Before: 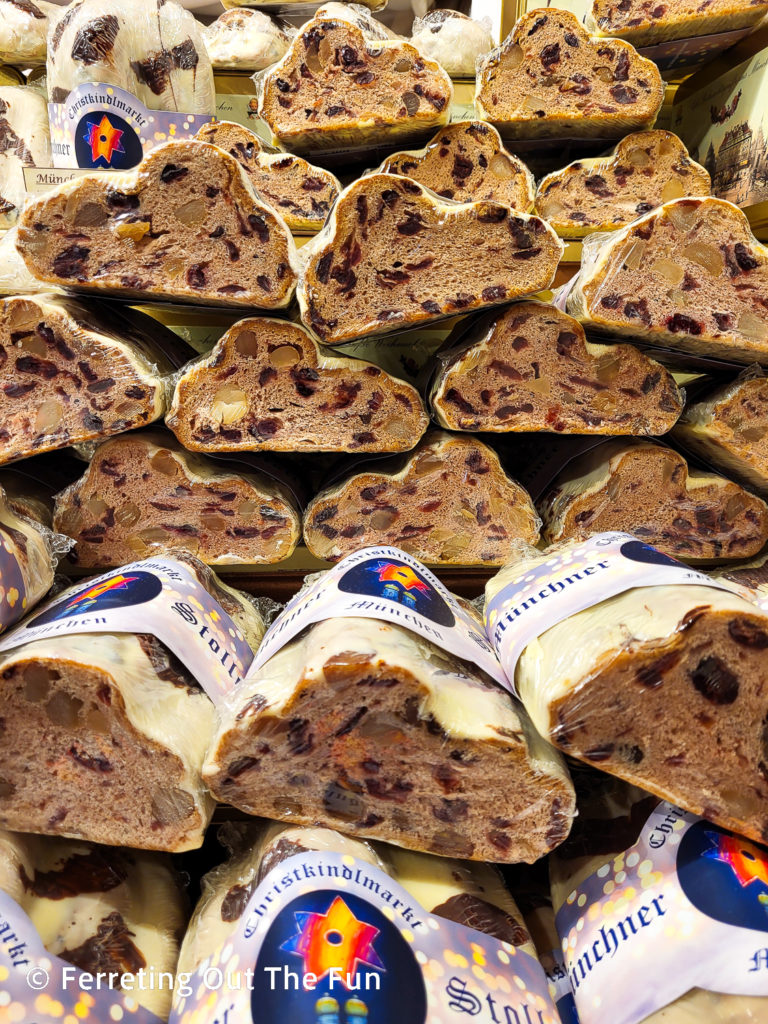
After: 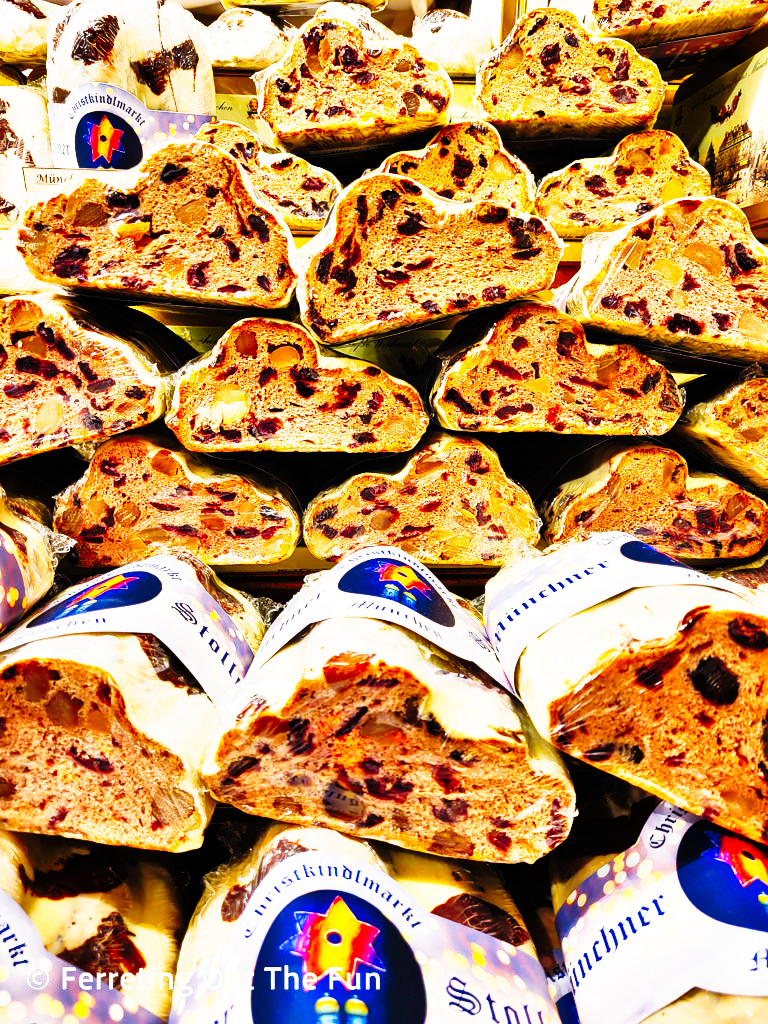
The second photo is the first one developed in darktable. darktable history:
shadows and highlights: soften with gaussian
tone equalizer: -7 EV 0.15 EV, -6 EV 0.6 EV, -5 EV 1.15 EV, -4 EV 1.33 EV, -3 EV 1.15 EV, -2 EV 0.6 EV, -1 EV 0.15 EV, mask exposure compensation -0.5 EV
tone curve: curves: ch0 [(0, 0) (0.003, 0.004) (0.011, 0.006) (0.025, 0.008) (0.044, 0.012) (0.069, 0.017) (0.1, 0.021) (0.136, 0.029) (0.177, 0.043) (0.224, 0.062) (0.277, 0.108) (0.335, 0.166) (0.399, 0.301) (0.468, 0.467) (0.543, 0.64) (0.623, 0.803) (0.709, 0.908) (0.801, 0.969) (0.898, 0.988) (1, 1)], preserve colors none
rgb levels: preserve colors max RGB
